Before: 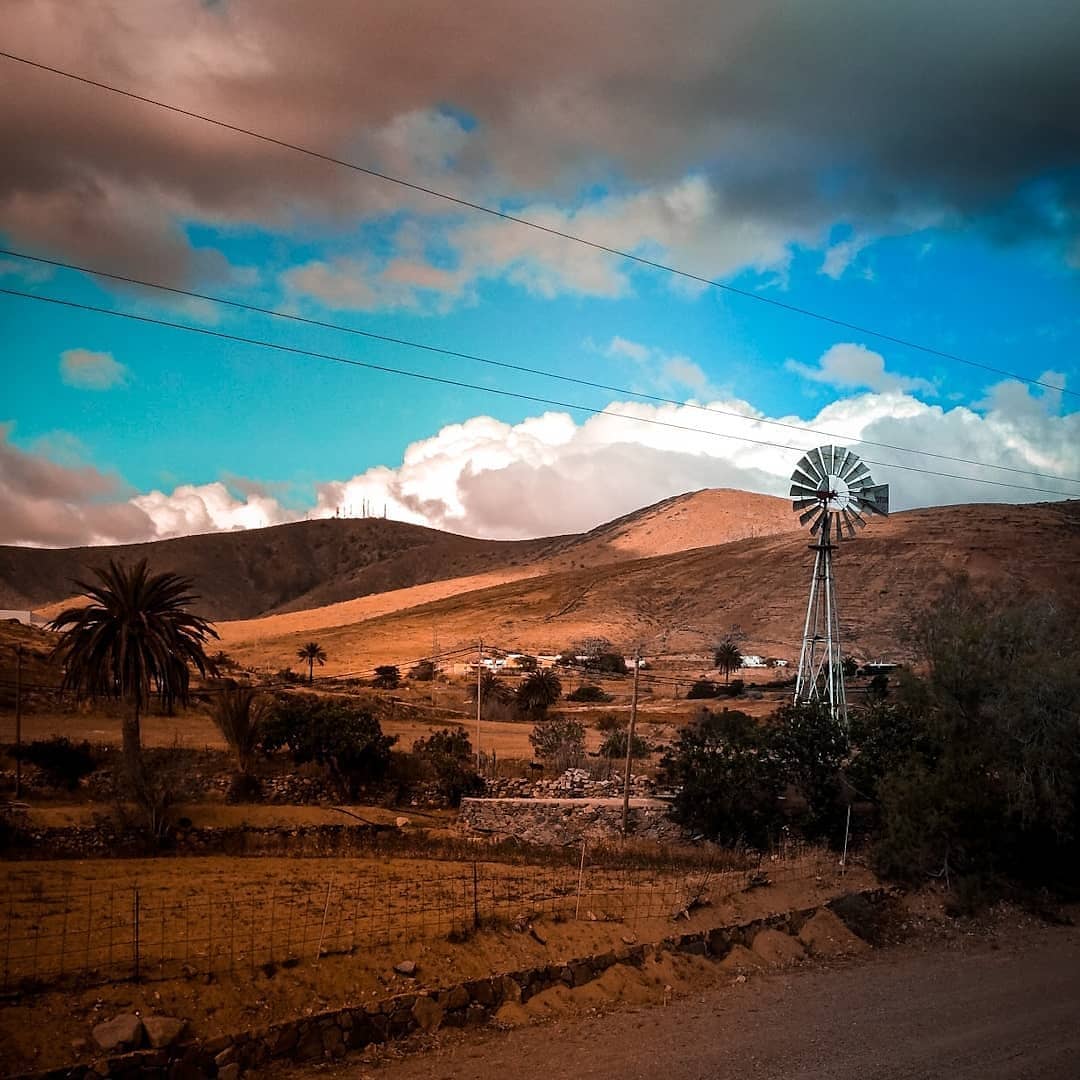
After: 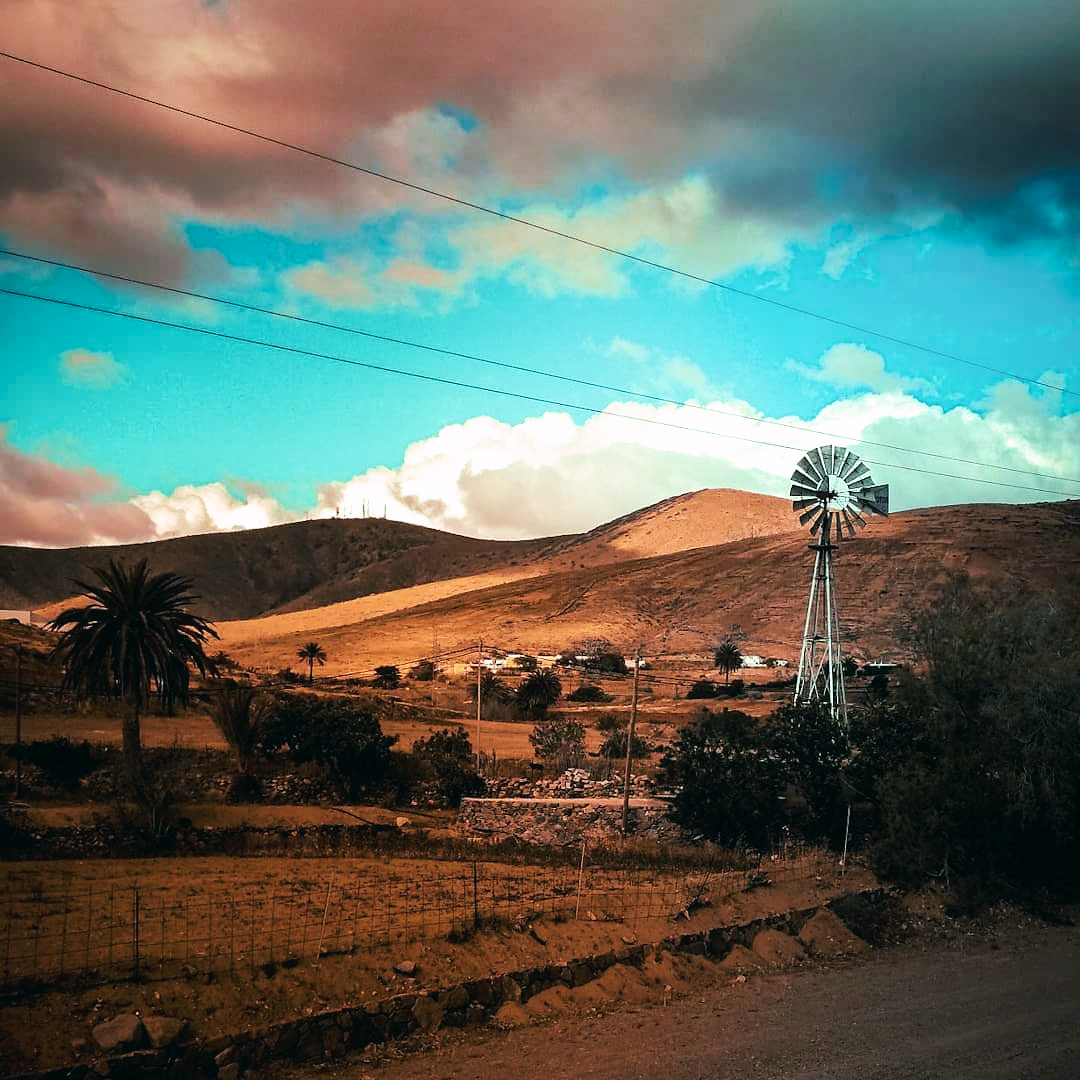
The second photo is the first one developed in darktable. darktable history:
tone curve: curves: ch0 [(0, 0) (0.003, 0.011) (0.011, 0.02) (0.025, 0.032) (0.044, 0.046) (0.069, 0.071) (0.1, 0.107) (0.136, 0.144) (0.177, 0.189) (0.224, 0.244) (0.277, 0.309) (0.335, 0.398) (0.399, 0.477) (0.468, 0.583) (0.543, 0.675) (0.623, 0.772) (0.709, 0.855) (0.801, 0.926) (0.898, 0.979) (1, 1)], preserve colors none
color look up table: target L [93.95, 85.11, 84.24, 88.5, 81.4, 78.63, 68.51, 66.26, 67.86, 56.35, 57.77, 46.73, 47.44, 37.82, 30.84, 24.07, 4.52, 200.24, 81.82, 73.38, 61.11, 52.47, 57, 47.52, 49.63, 47.06, 39.33, 31.75, 20.43, 15.54, 89.9, 81, 81.32, 64.82, 65.76, 55.67, 53.69, 34.8, 32.33, 32.15, 19.9, 13.65, 87.44, 80.64, 74.42, 70.19, 52.09, 47.11, 38.93], target a [20.97, -9.413, -13.51, -29.01, -39.12, -39.09, -19.87, -55.16, -54.1, -19.57, 0.981, -34.2, -33.94, -18.21, -25.54, -15.34, -7.36, 0, -6.316, 20.64, 31.61, 6.468, 5.582, 55.99, 38.86, 34.9, 50.46, 11.85, 33.2, 6.155, -14.16, 0.943, 9.394, 28.14, -14.3, 14.68, 30.86, -3.356, 38.62, 11.29, 9.182, 12.61, -27.43, -29.98, -36.63, -40.71, -26.03, -27.43, -11.81], target b [4.392, 48.54, 67.44, 70.26, 10.1, 14.03, 35.74, 53.33, 31.77, 45.51, 41.25, 35.3, 23.84, 31.89, 22.34, 19.73, 2.273, 0, 55.29, 11.56, 26.31, 44.93, 5.554, 12.91, 44.67, 8.386, 32.85, 31.22, 23.67, 13.09, 6.878, -15.47, -17.05, -10.66, -32.19, -25.44, -29.5, -0.22, 0.699, -51.48, -34.84, -7.291, -22.7, -18.93, -26.16, -3.828, -9.899, 3.678, -22.48], num patches 49
